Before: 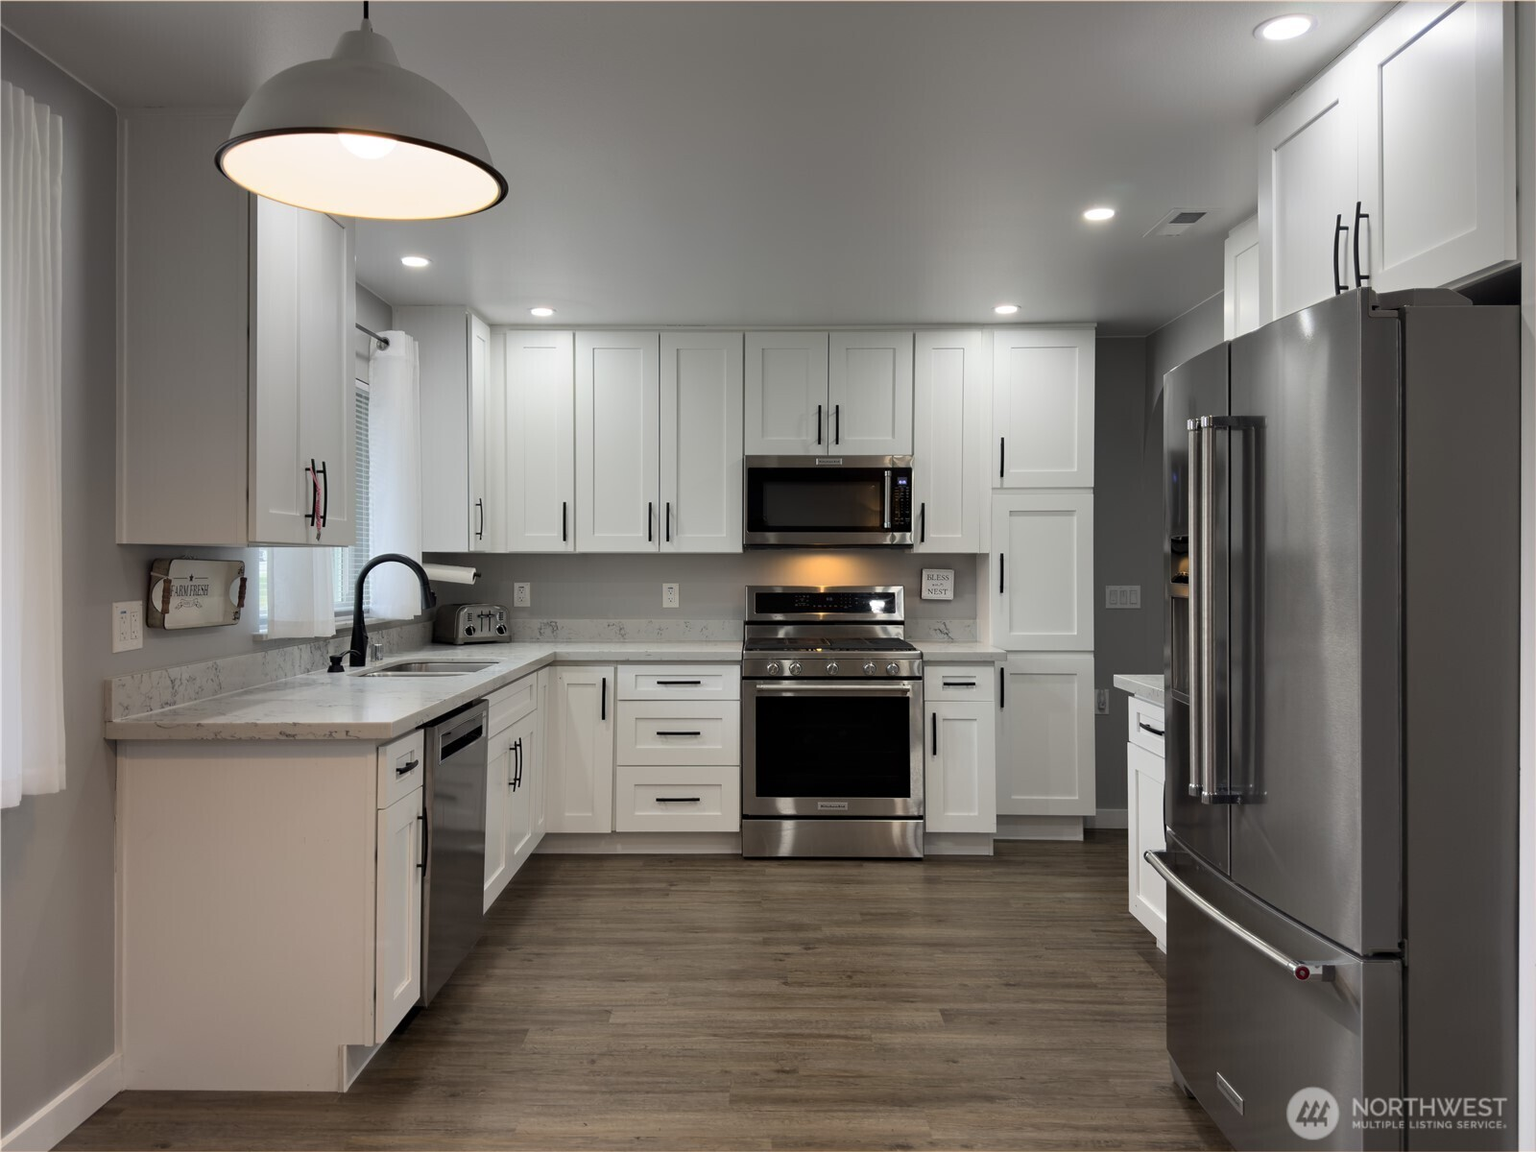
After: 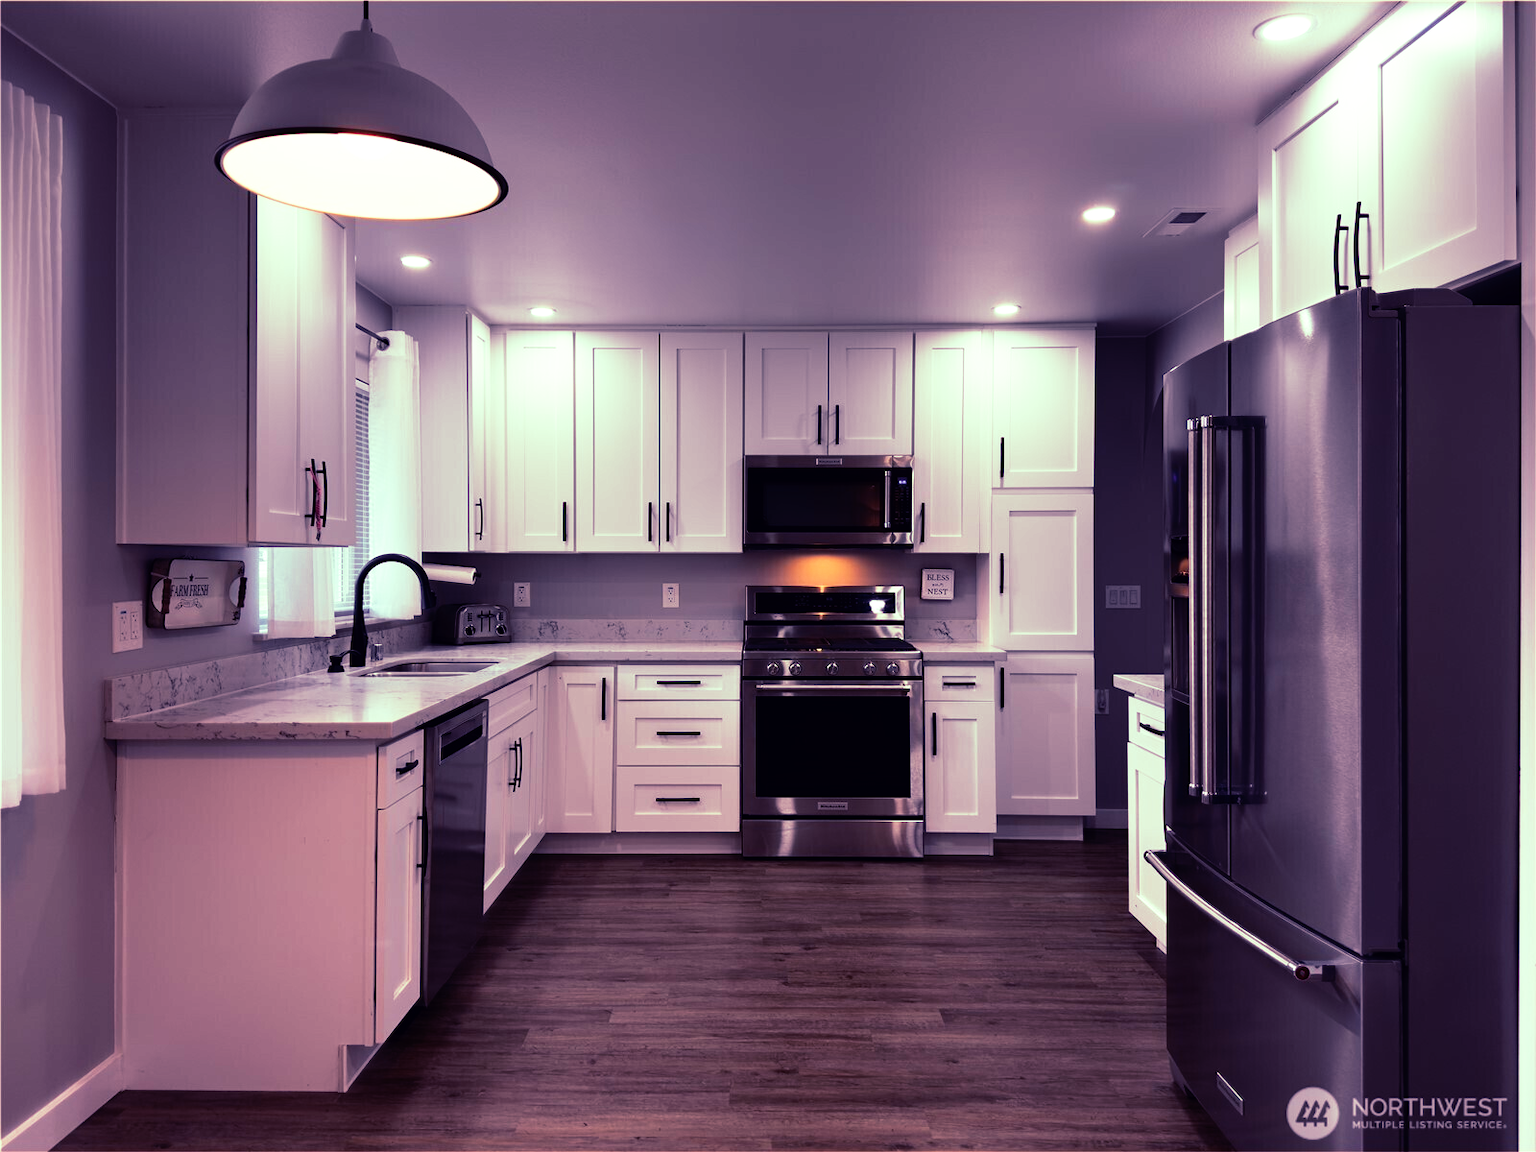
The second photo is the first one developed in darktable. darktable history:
tone curve: curves: ch0 [(0, 0) (0.003, 0.001) (0.011, 0.002) (0.025, 0.002) (0.044, 0.006) (0.069, 0.01) (0.1, 0.017) (0.136, 0.023) (0.177, 0.038) (0.224, 0.066) (0.277, 0.118) (0.335, 0.185) (0.399, 0.264) (0.468, 0.365) (0.543, 0.475) (0.623, 0.606) (0.709, 0.759) (0.801, 0.923) (0.898, 0.999) (1, 1)], preserve colors none
color look up table: target L [84.34, 86.42, 82.74, 78.23, 77.36, 77.55, 69.22, 68.08, 60.23, 41.47, 39.39, 38.21, 17.09, 200.01, 96.96, 84.39, 73.1, 69.47, 70.18, 70.78, 58.17, 56.4, 56.41, 54.58, 46.26, 45.15, 32.41, 12.81, 83.65, 67.43, 62.96, 58.28, 54.43, 54.29, 40.75, 41.17, 45.77, 40.78, 33.6, 28.73, 28.69, 9.947, 79.24, 80.65, 72.5, 59.29, 52.54, 29.31, 4.425], target a [-9.094, -8.614, -12.67, -37.15, -45.33, 0.31, -38.28, -25.23, -31.85, -25.01, -6.179, -5.887, -14.93, 0, -28.84, -4.584, 16.76, 17.88, 15.74, 11.11, 50.19, 52.29, 33.78, 50.97, 26.58, 19.54, 34.38, 18.2, 3.775, 24.65, 44.77, 56.1, 41.82, 55.65, 41.15, 36.54, 44.47, 9.029, 34.36, 36.45, 38.94, 27.39, -28.9, -17.82, -27.93, -7.792, 7.64, 18.81, 7.235], target b [33.14, 0.604, 54.03, 11.43, 47.15, 51.56, 37.26, 15.32, 37.22, 20.48, 22.11, -12.28, 5.419, 0, 18.5, 17.26, 5.412, 41.37, 21.57, 0.403, 7.297, 46.89, 3.822, 34.92, 29.05, 7.174, 34.92, 11.44, -3.695, -25.6, -19.28, -17.93, -13.83, -47.08, -64.91, -48.51, 8.017, -14.13, -16.83, -52.8, -52.86, -35.14, -11.8, -7.653, -1.388, -10.48, -31.84, -40.01, -22.83], num patches 49
